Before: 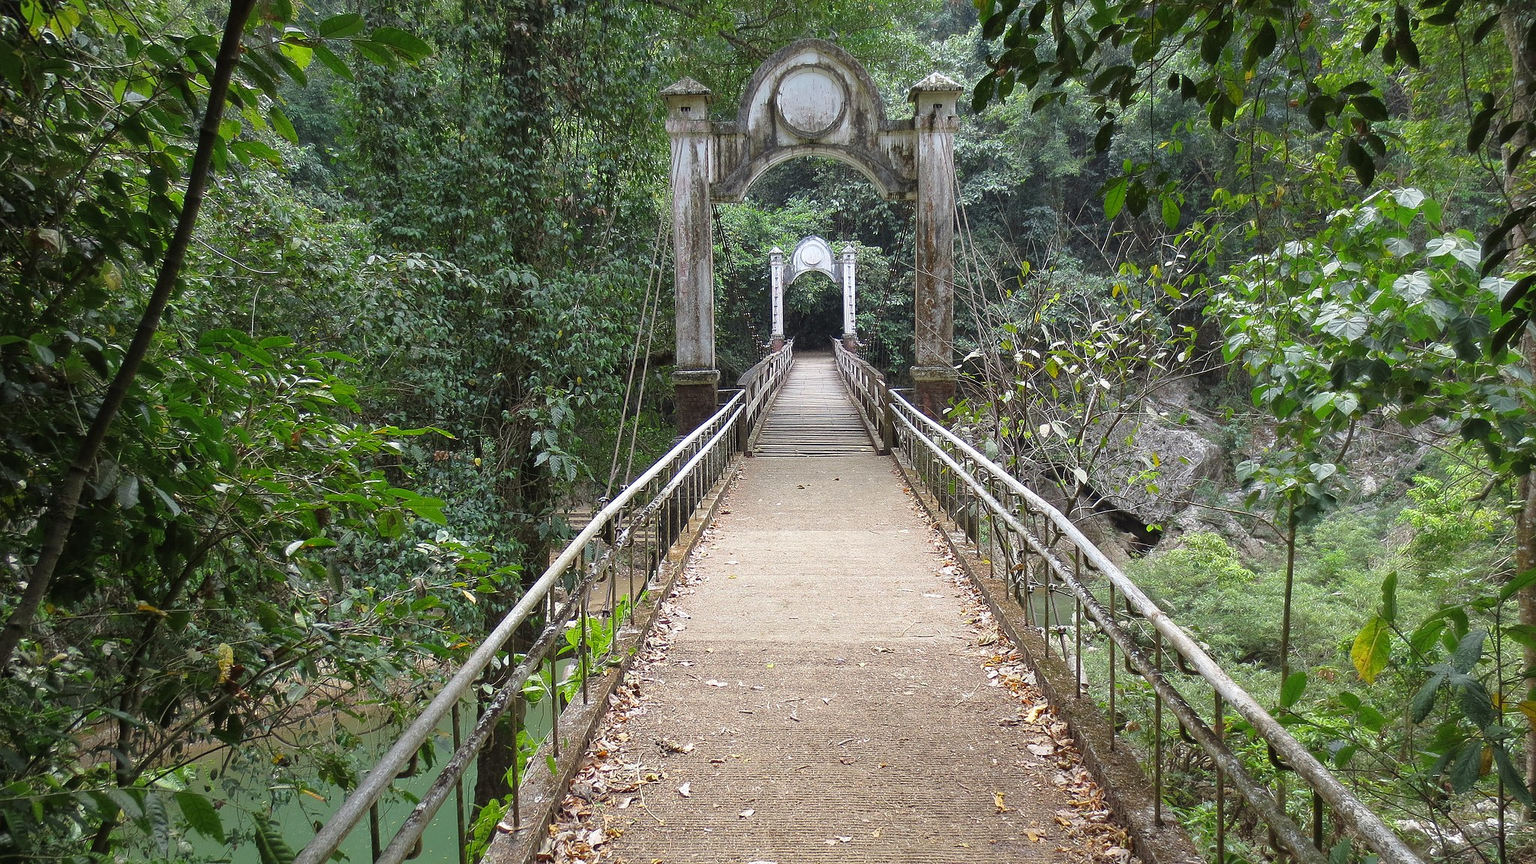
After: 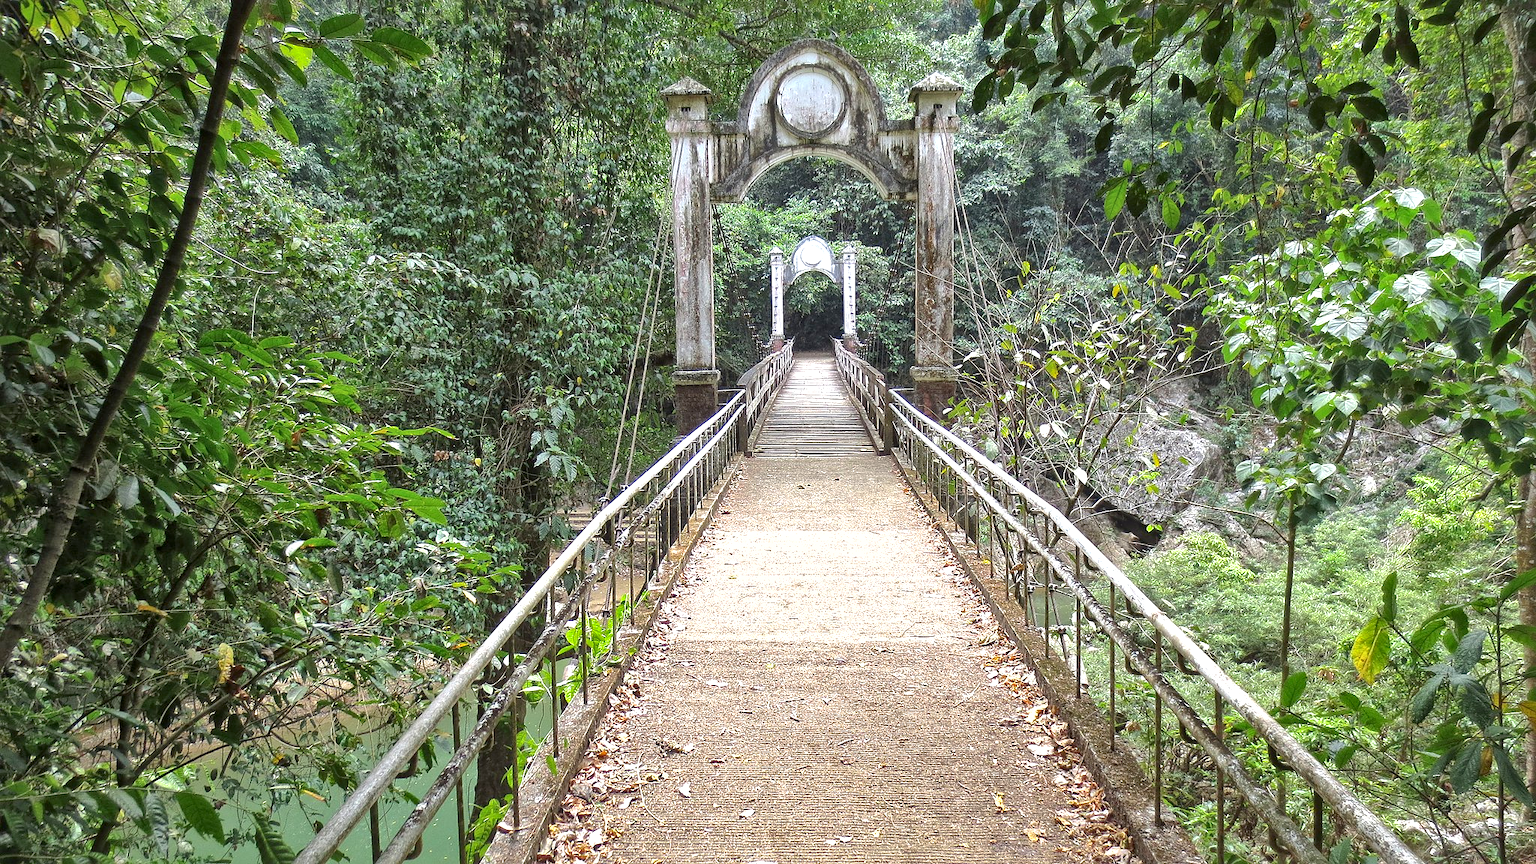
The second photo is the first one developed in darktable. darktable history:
local contrast: mode bilateral grid, contrast 20, coarseness 19, detail 163%, midtone range 0.2
shadows and highlights: on, module defaults
exposure: black level correction 0, exposure 0.7 EV, compensate exposure bias true, compensate highlight preservation false
white balance: red 1, blue 1
